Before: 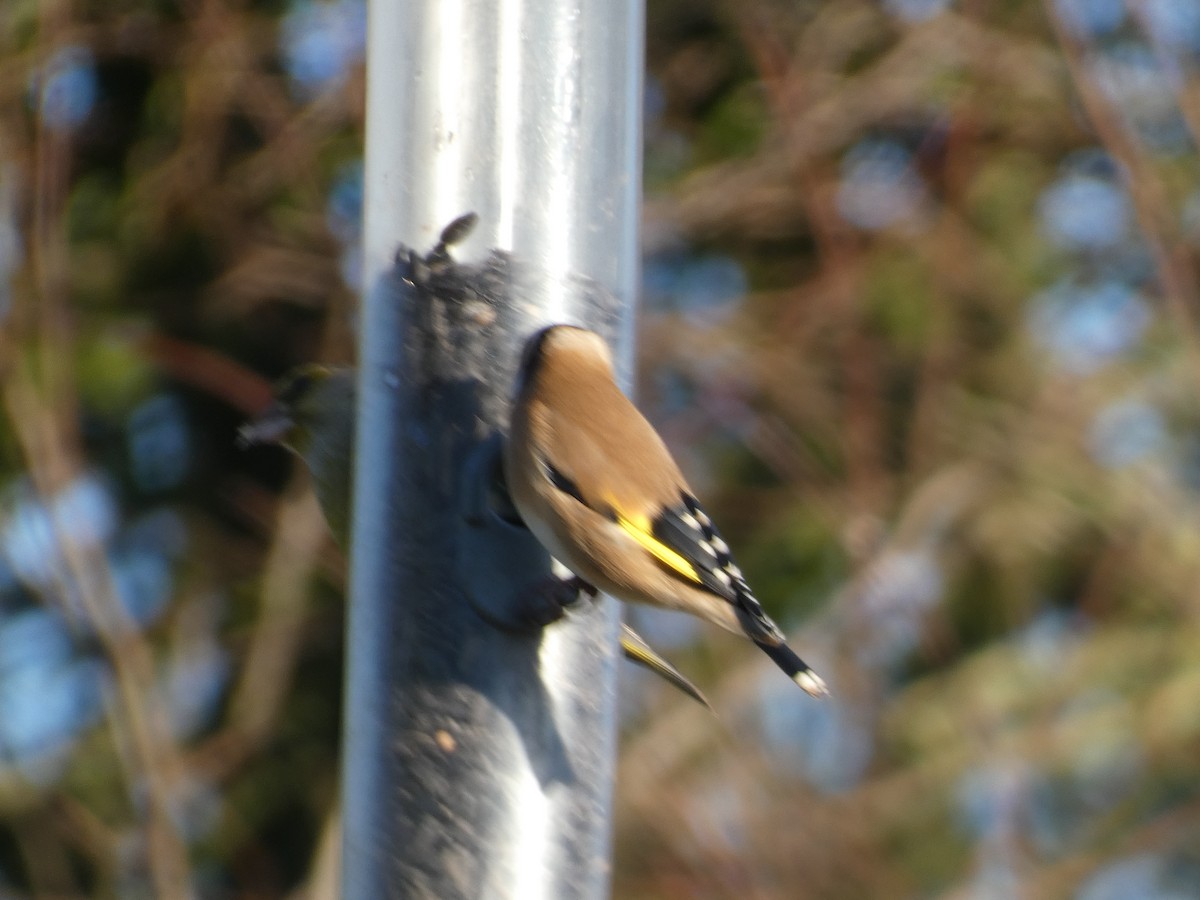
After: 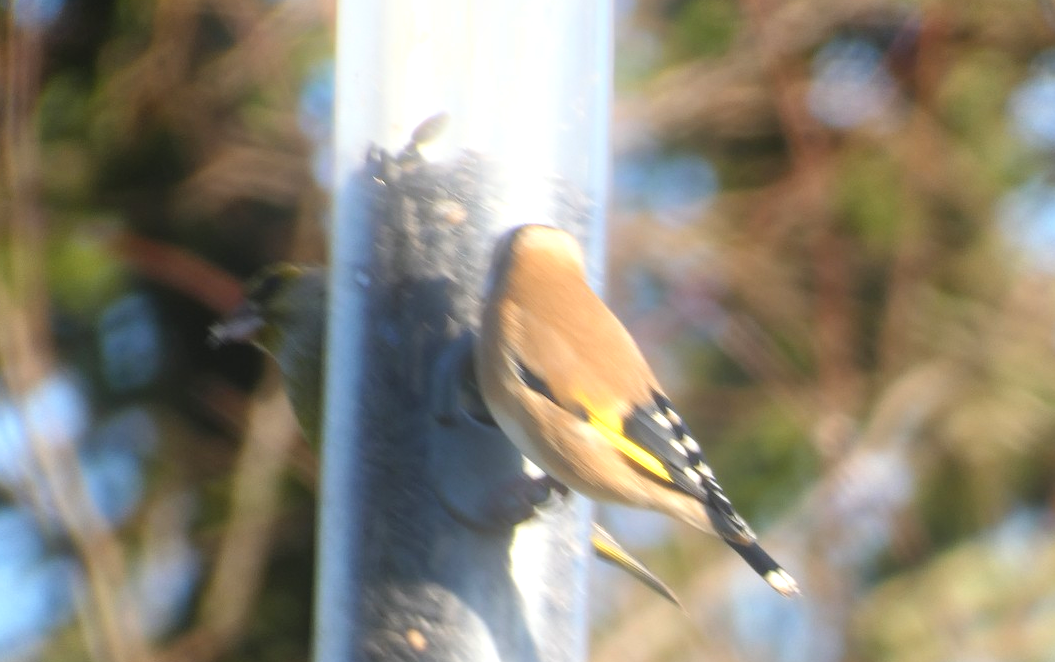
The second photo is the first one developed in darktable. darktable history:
exposure: black level correction -0.002, exposure 0.708 EV, compensate exposure bias true, compensate highlight preservation false
bloom: on, module defaults
crop and rotate: left 2.425%, top 11.305%, right 9.6%, bottom 15.08%
